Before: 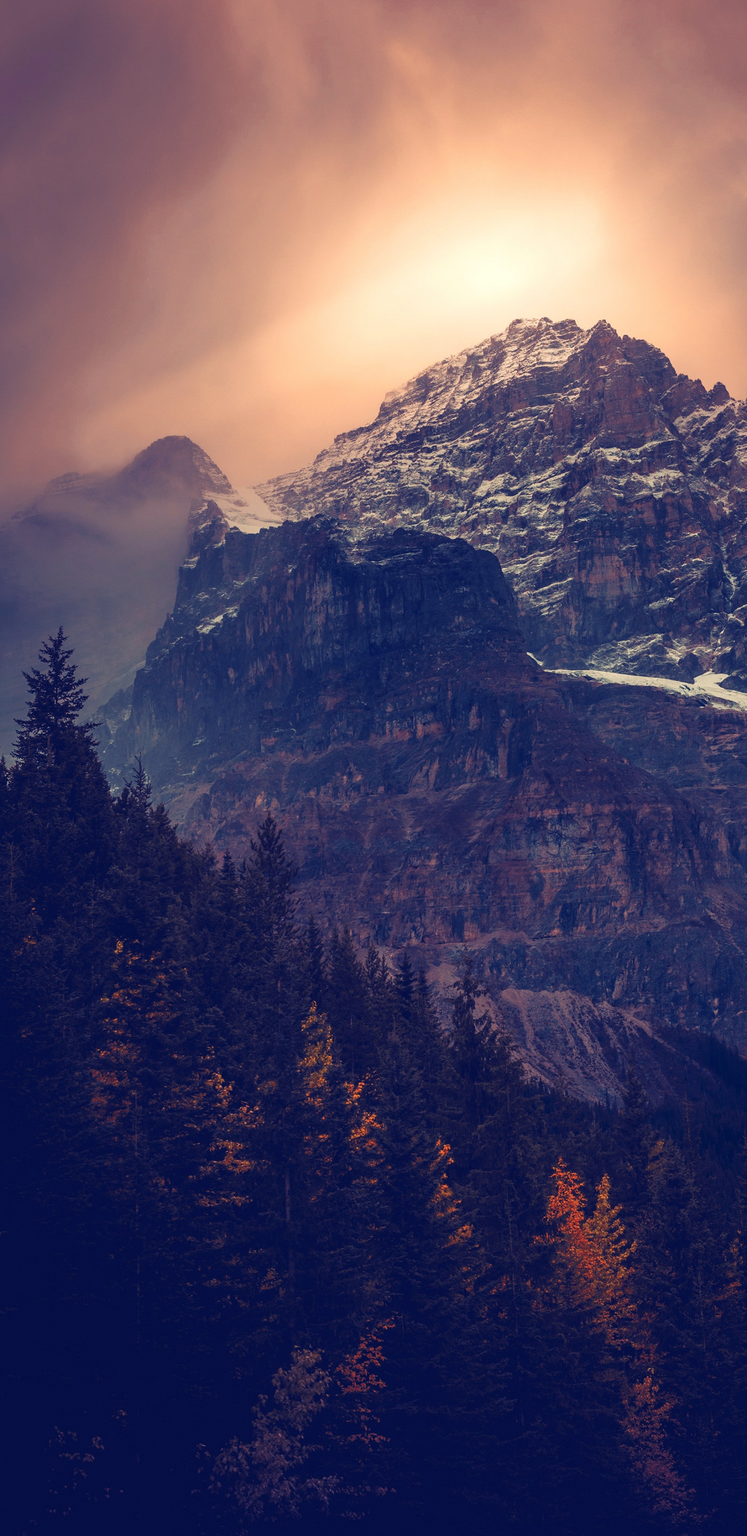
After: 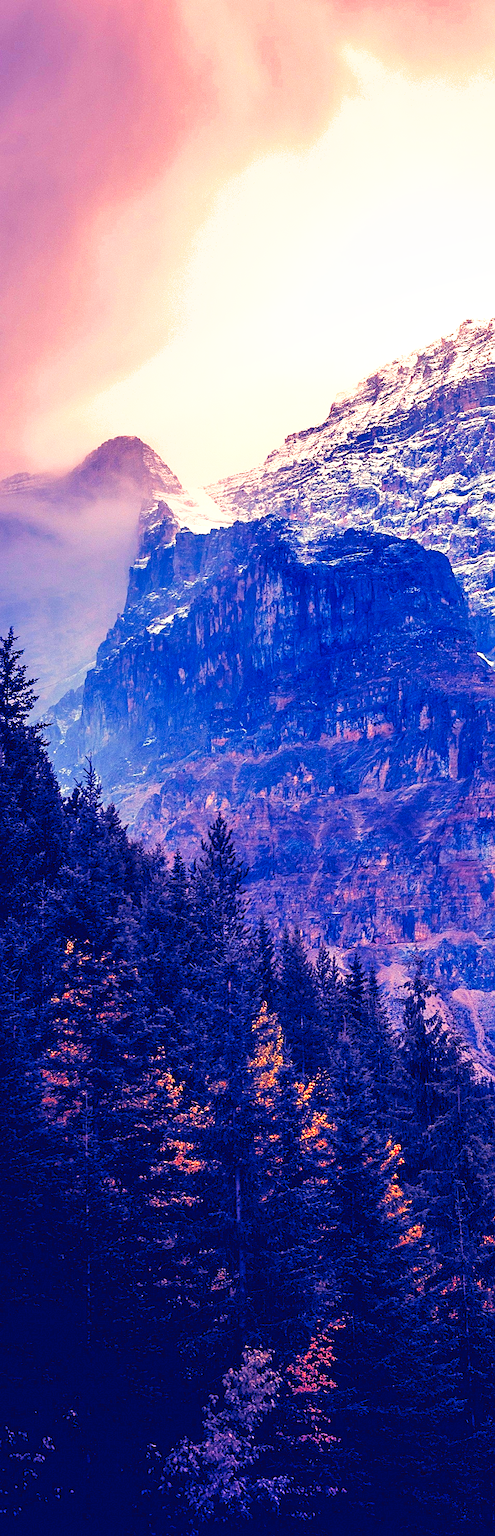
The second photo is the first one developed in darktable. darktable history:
sharpen: on, module defaults
levels: black 0.048%, gray 50.72%, levels [0.044, 0.416, 0.908]
crop and rotate: left 6.711%, right 26.935%
shadows and highlights: shadows 22.77, highlights -49.15, soften with gaussian
base curve: curves: ch0 [(0, 0) (0.007, 0.004) (0.027, 0.03) (0.046, 0.07) (0.207, 0.54) (0.442, 0.872) (0.673, 0.972) (1, 1)], preserve colors none
